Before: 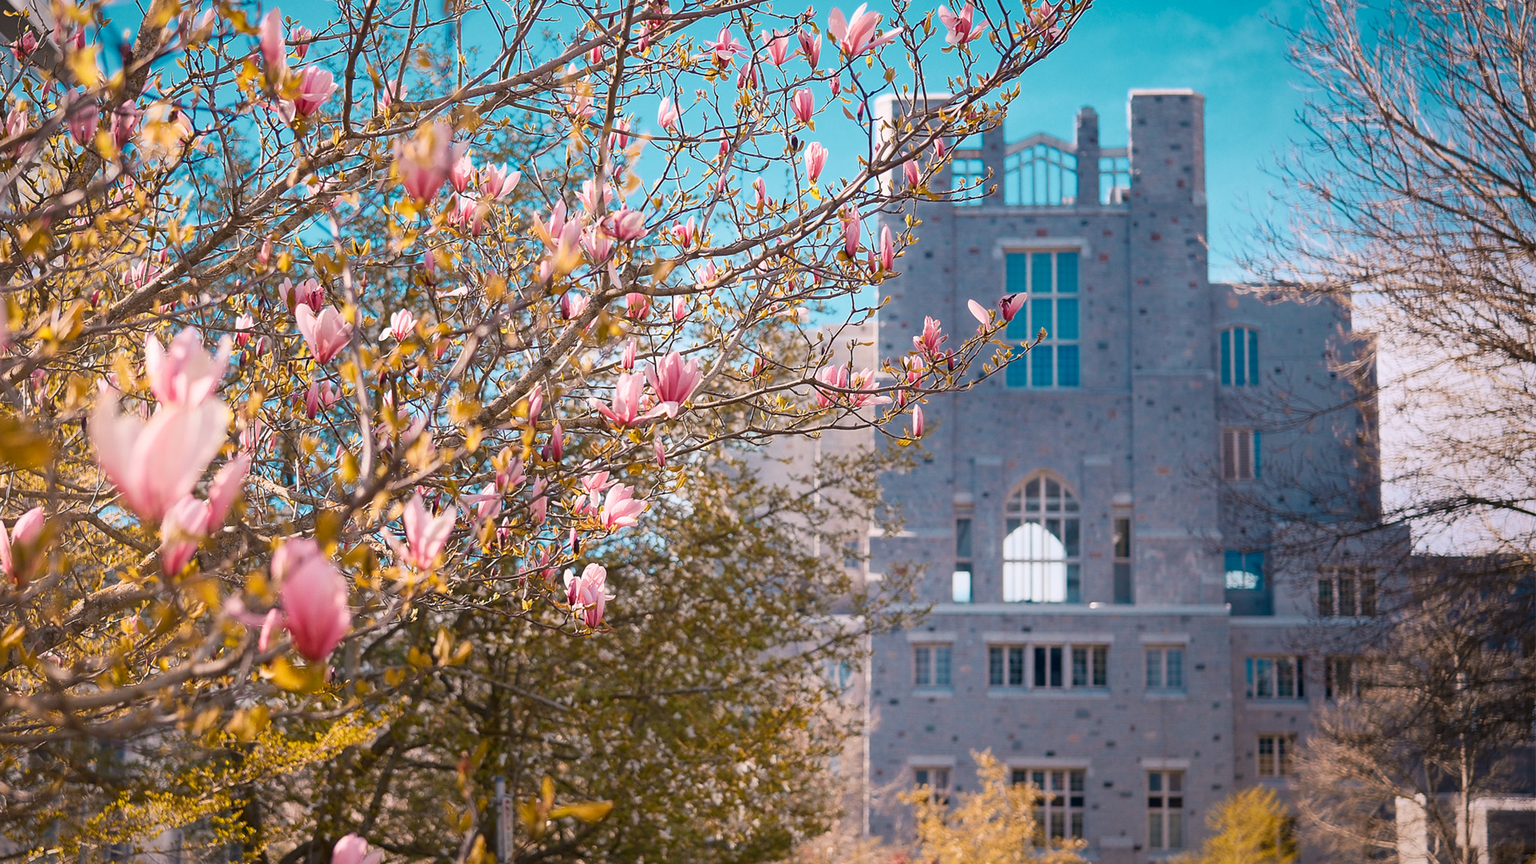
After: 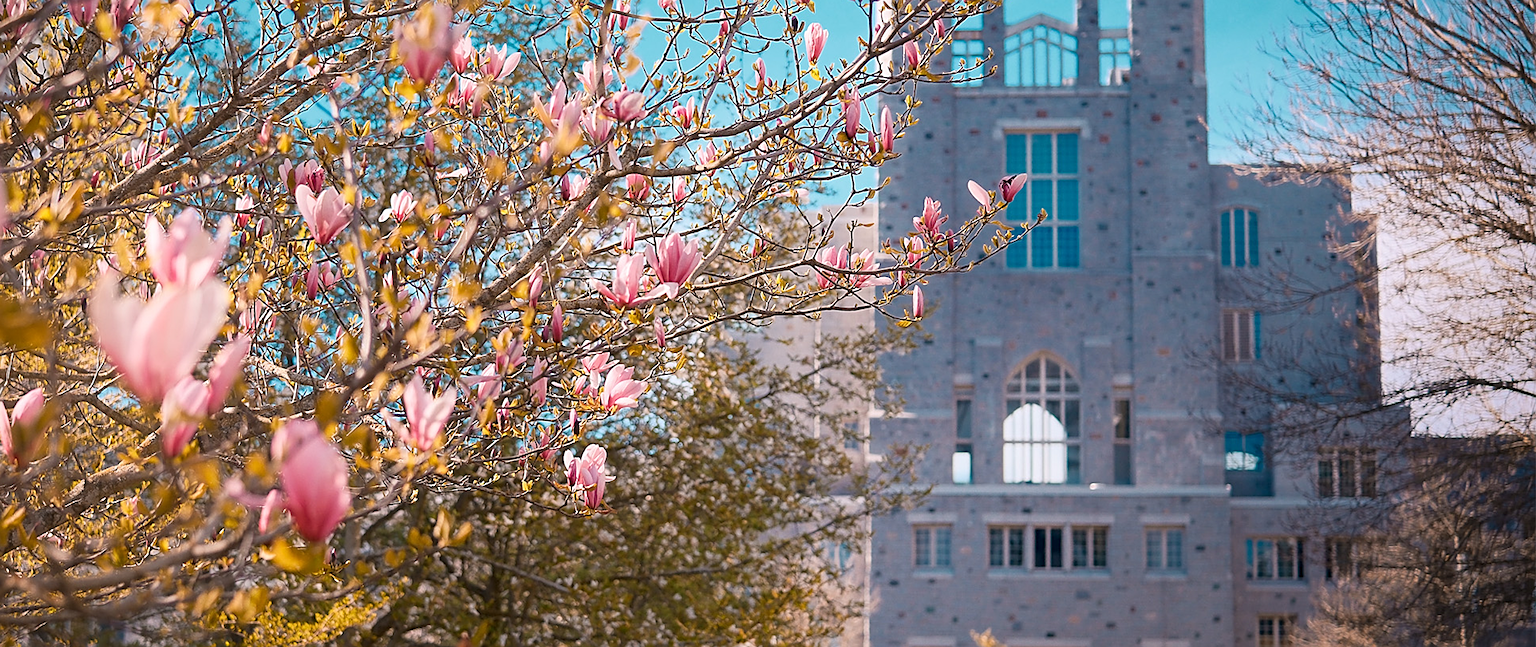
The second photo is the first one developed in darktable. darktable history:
crop: top 13.819%, bottom 11.169%
sharpen: radius 1.967
